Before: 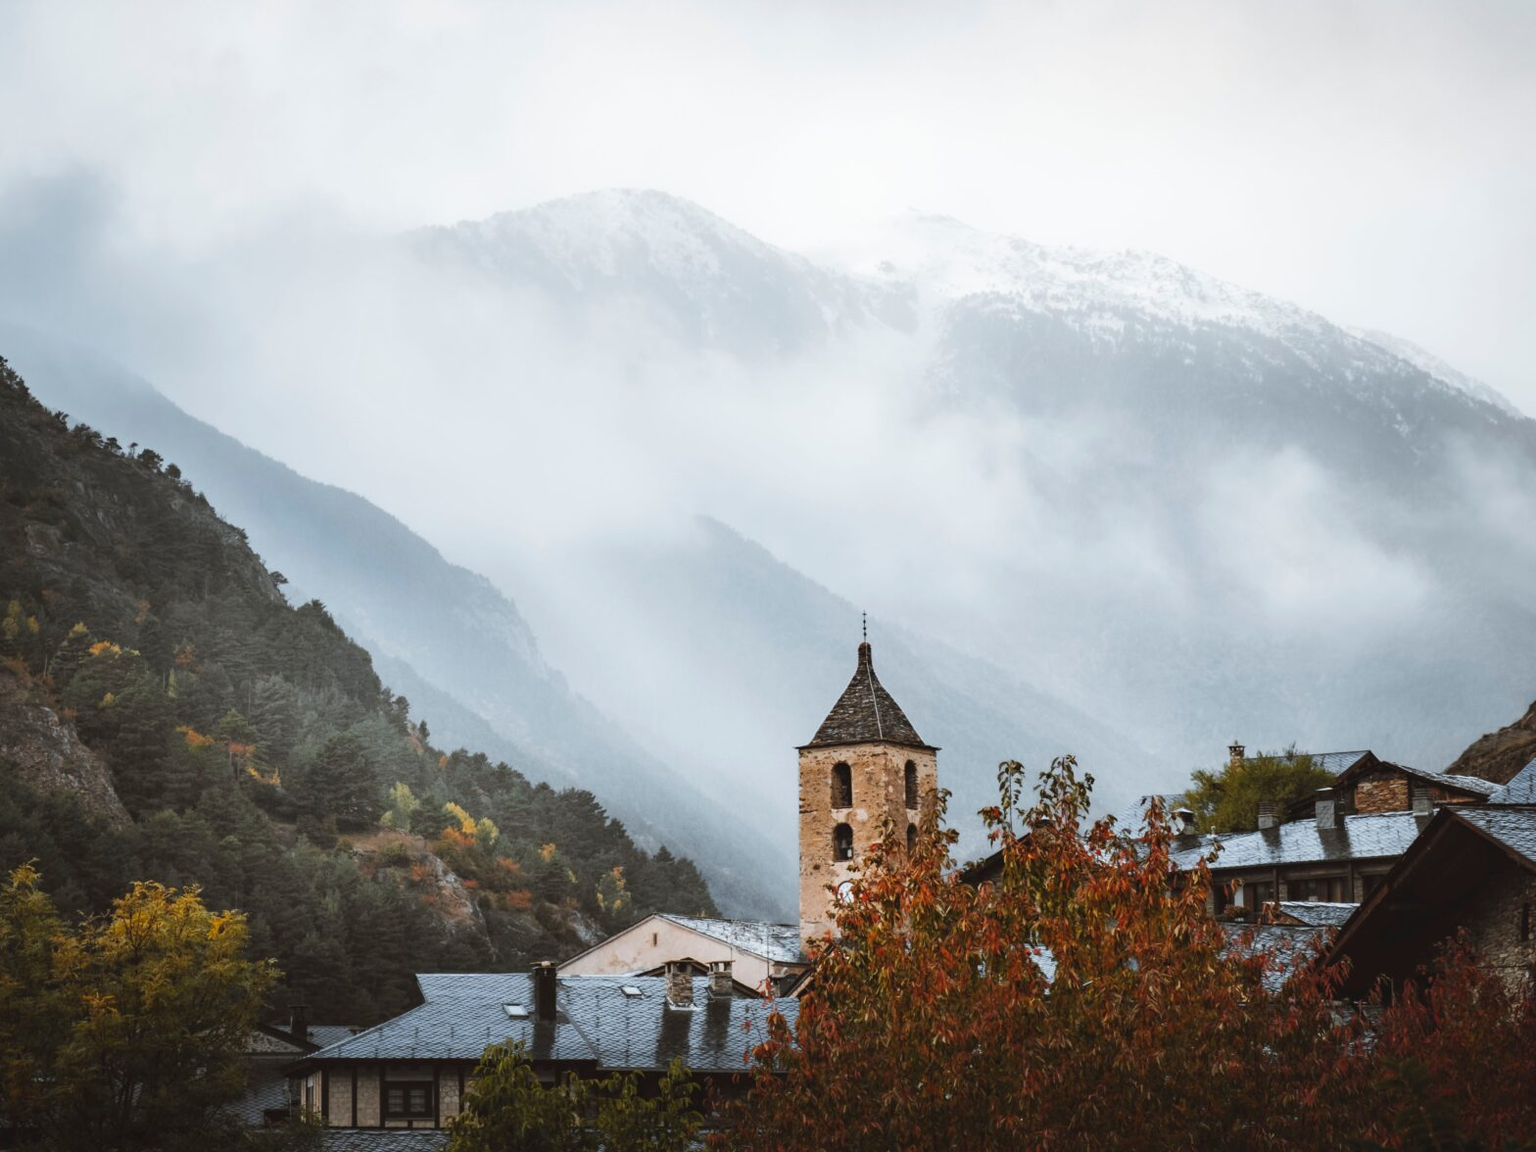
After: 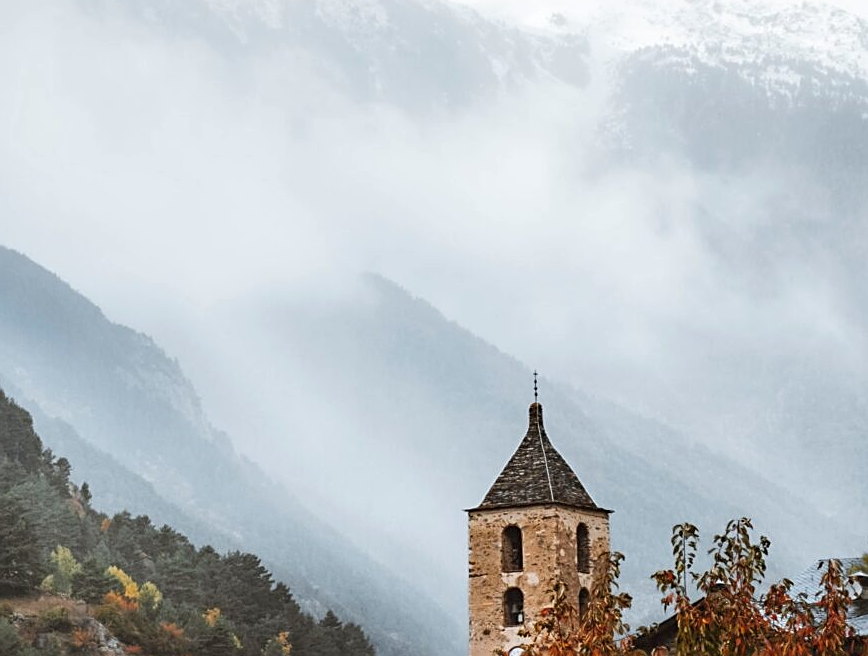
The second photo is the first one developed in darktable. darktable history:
crop and rotate: left 22.182%, top 21.558%, right 22.411%, bottom 22.644%
local contrast: highlights 103%, shadows 101%, detail 119%, midtone range 0.2
sharpen: on, module defaults
